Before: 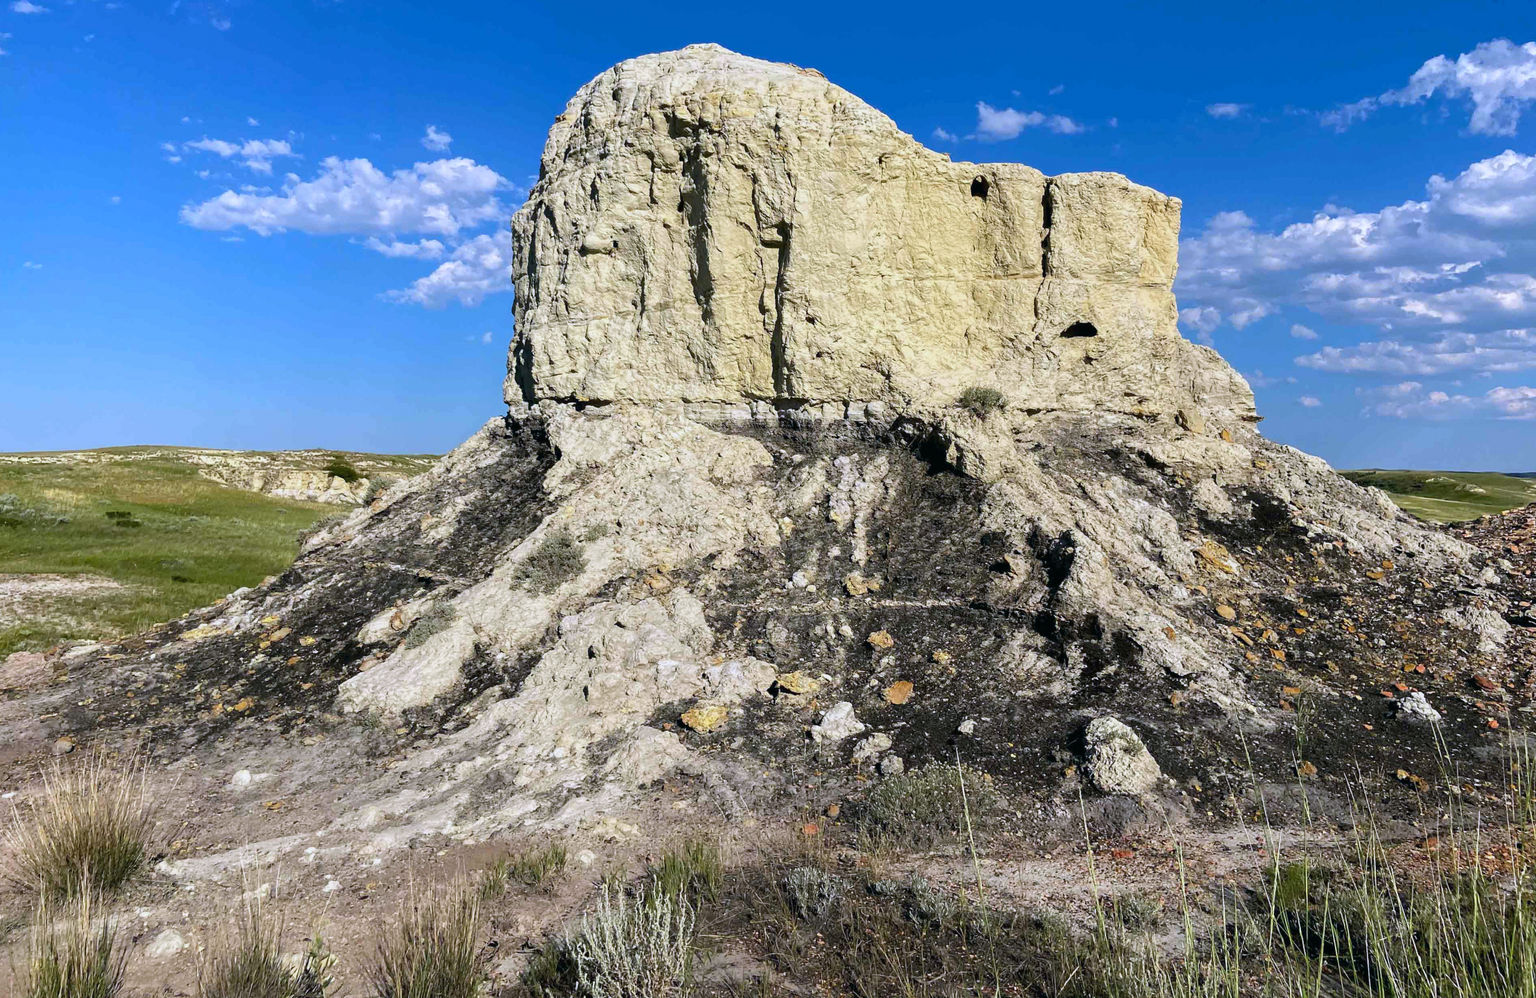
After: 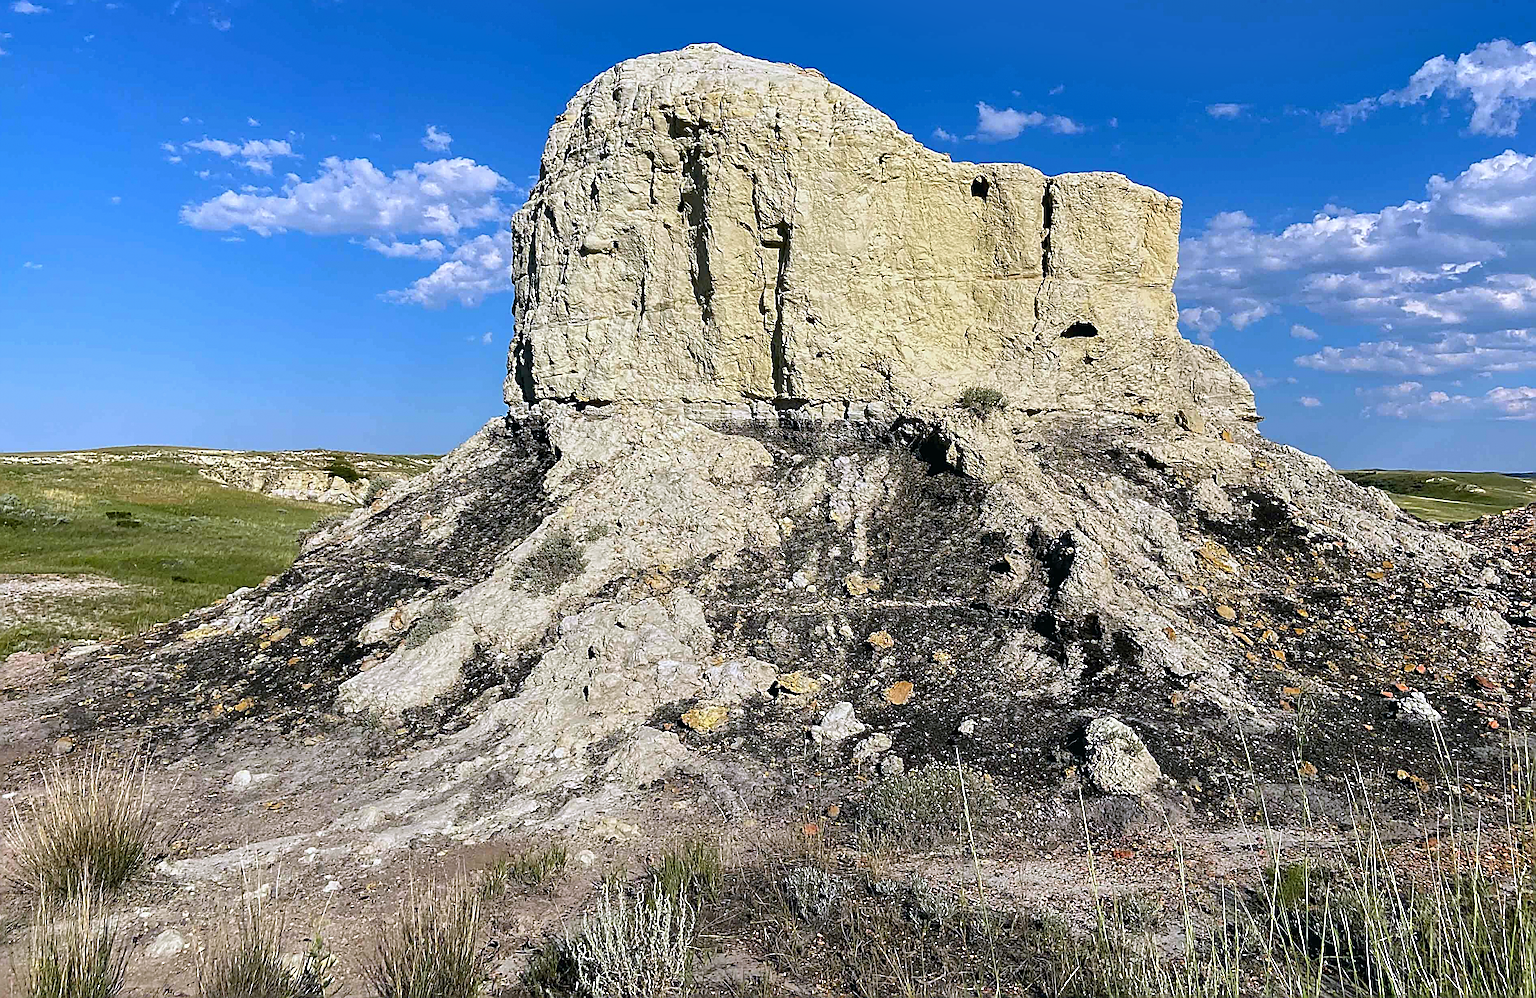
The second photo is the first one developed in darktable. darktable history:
sharpen: radius 1.685, amount 1.294
shadows and highlights: shadows 75, highlights -25, soften with gaussian
